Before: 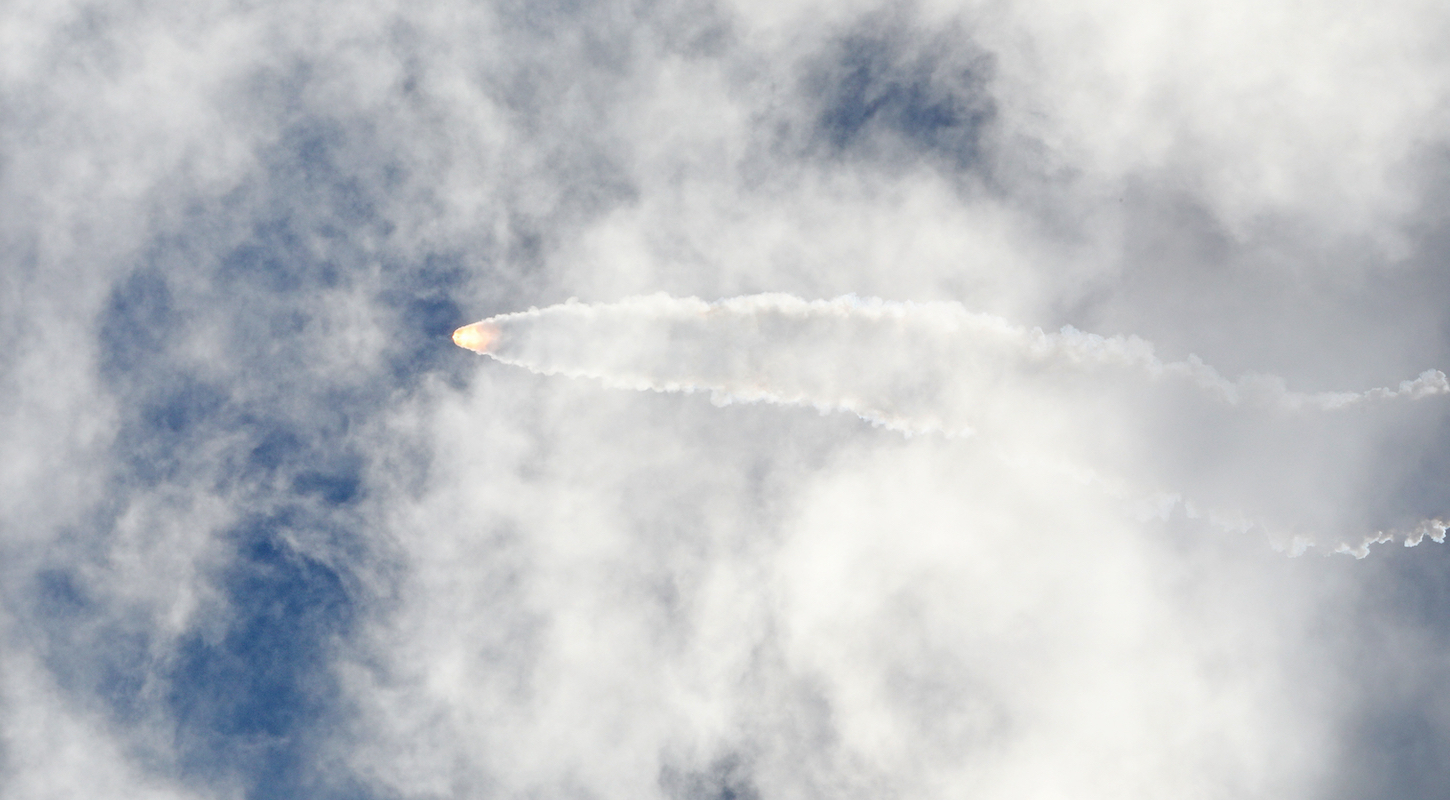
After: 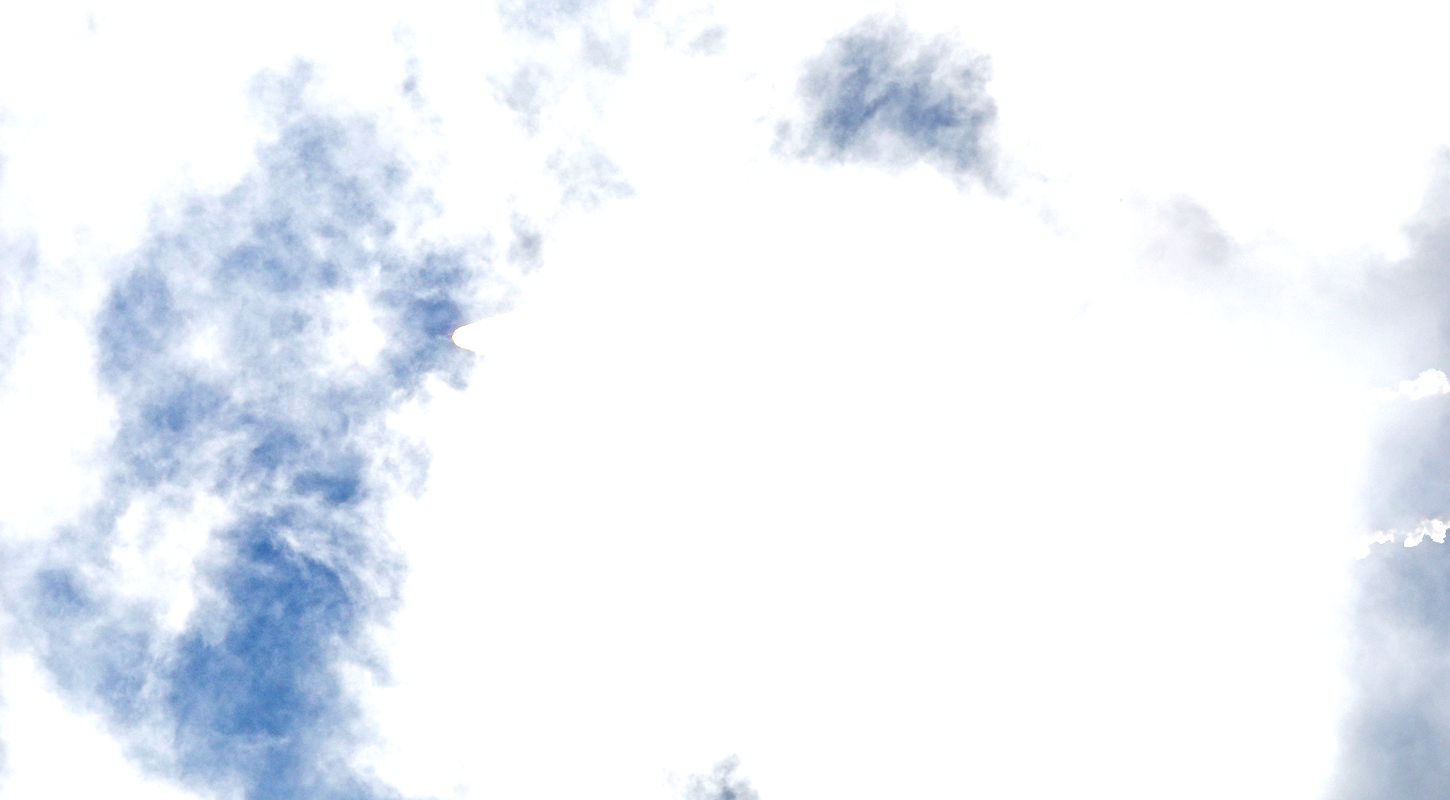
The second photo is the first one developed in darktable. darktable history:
exposure: exposure 1.141 EV, compensate highlight preservation false
